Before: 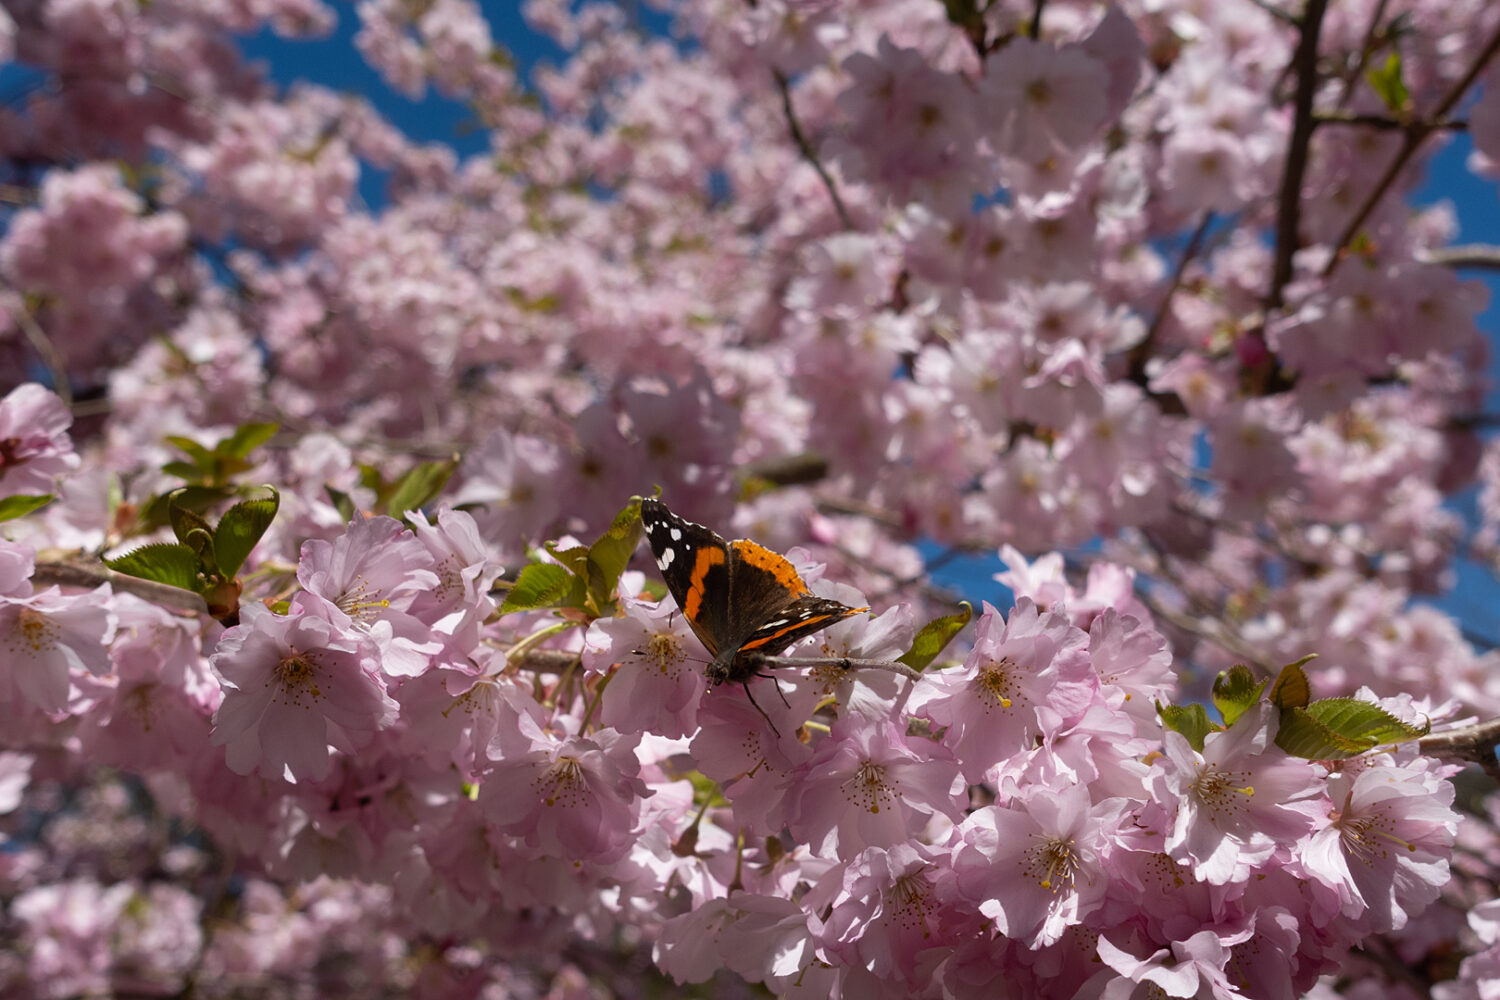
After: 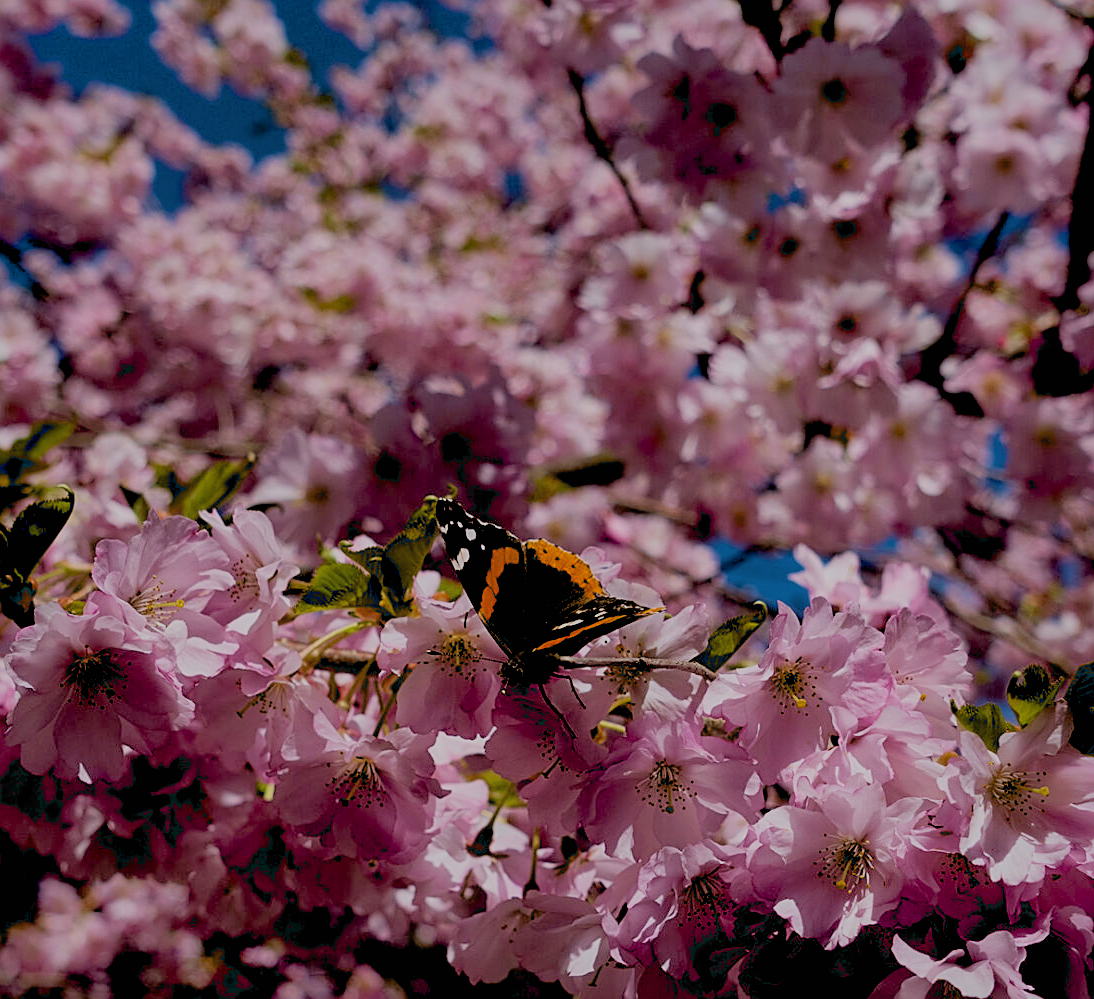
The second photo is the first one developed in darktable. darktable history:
shadows and highlights: on, module defaults
exposure: black level correction 0.044, exposure -0.228 EV, compensate highlight preservation false
crop: left 13.714%, top 0%, right 13.307%
velvia: on, module defaults
sharpen: on, module defaults
filmic rgb: black relative exposure -7.65 EV, white relative exposure 4.56 EV, hardness 3.61
